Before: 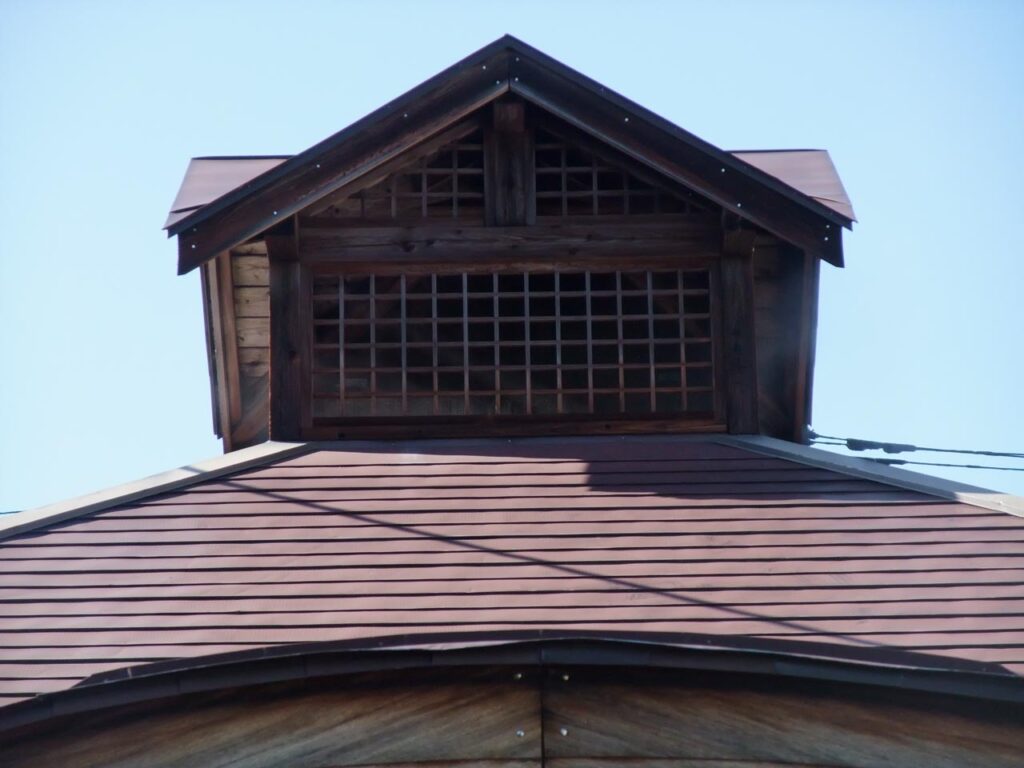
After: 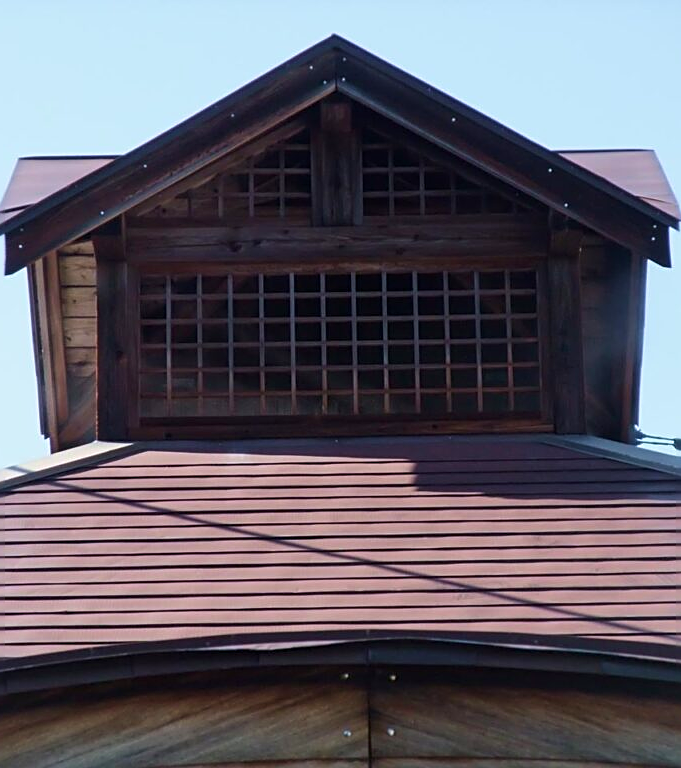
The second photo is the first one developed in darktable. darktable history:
sharpen: on, module defaults
crop: left 16.899%, right 16.556%
velvia: on, module defaults
